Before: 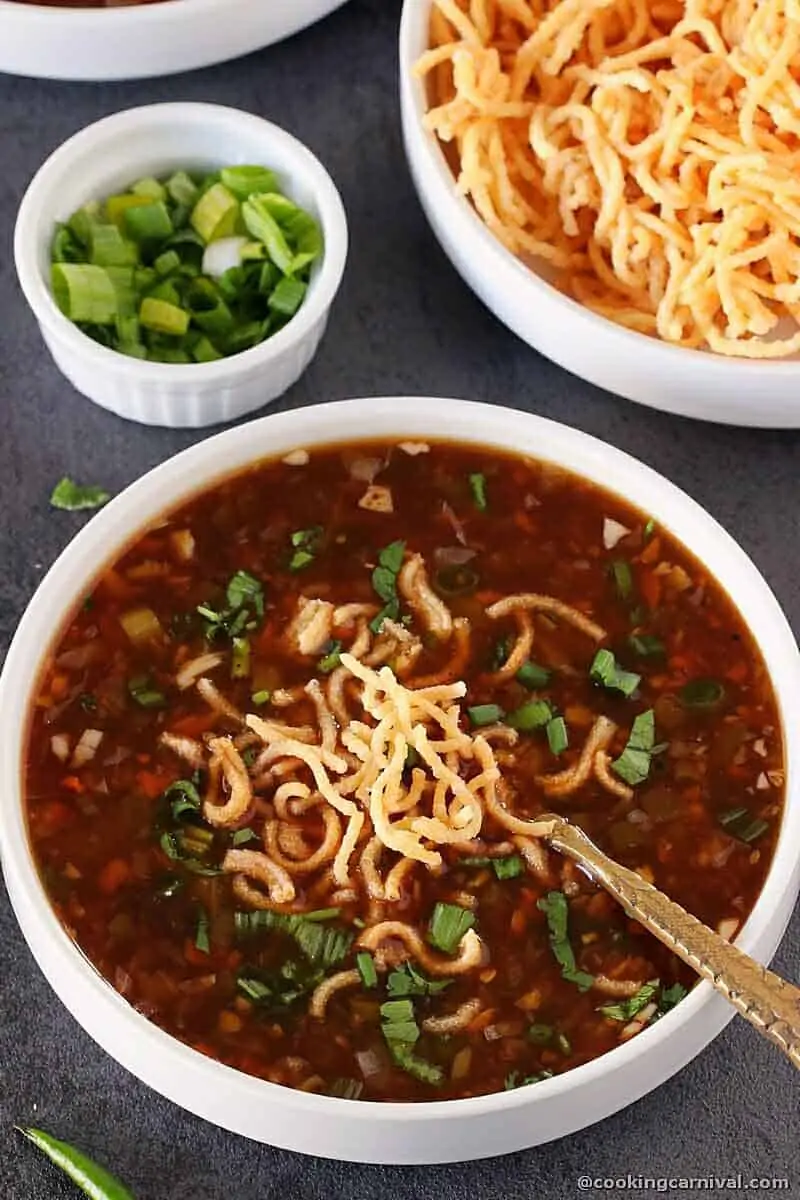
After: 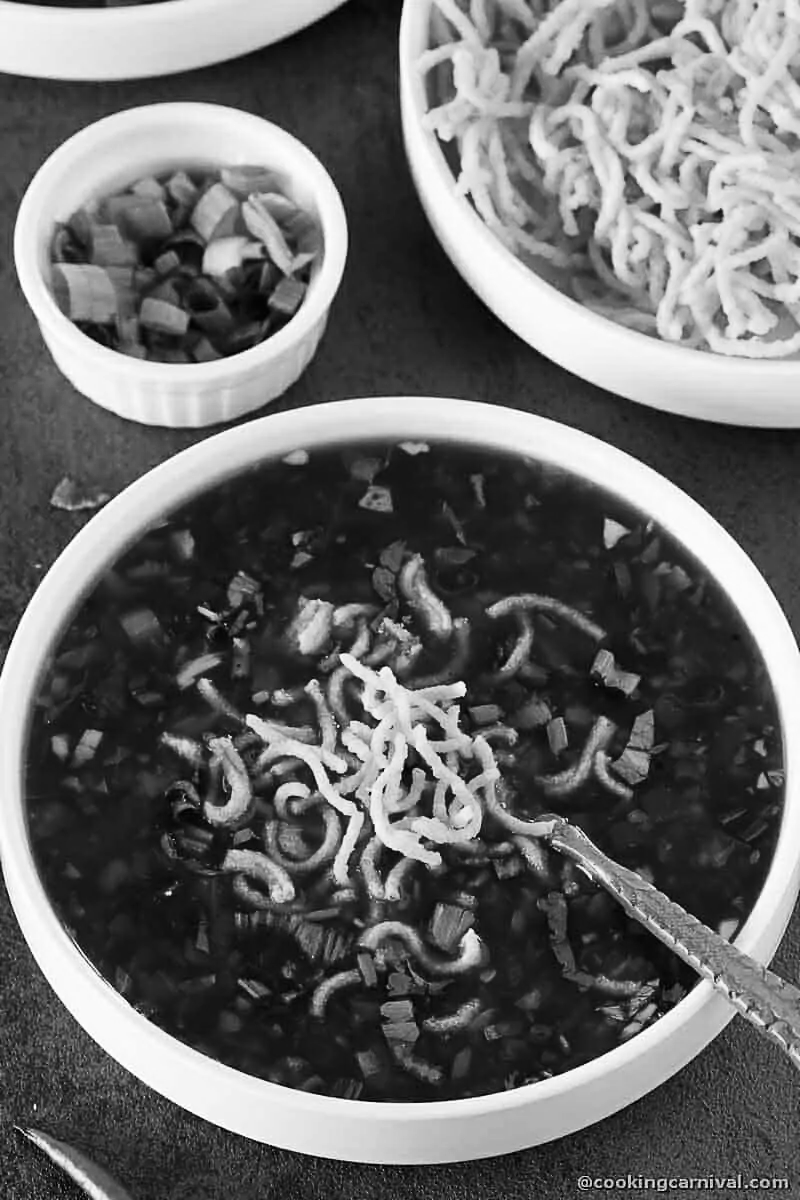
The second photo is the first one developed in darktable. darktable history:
color calibration: output gray [0.28, 0.41, 0.31, 0], x 0.371, y 0.378, temperature 4293.83 K
contrast brightness saturation: contrast 0.183, saturation 0.296
